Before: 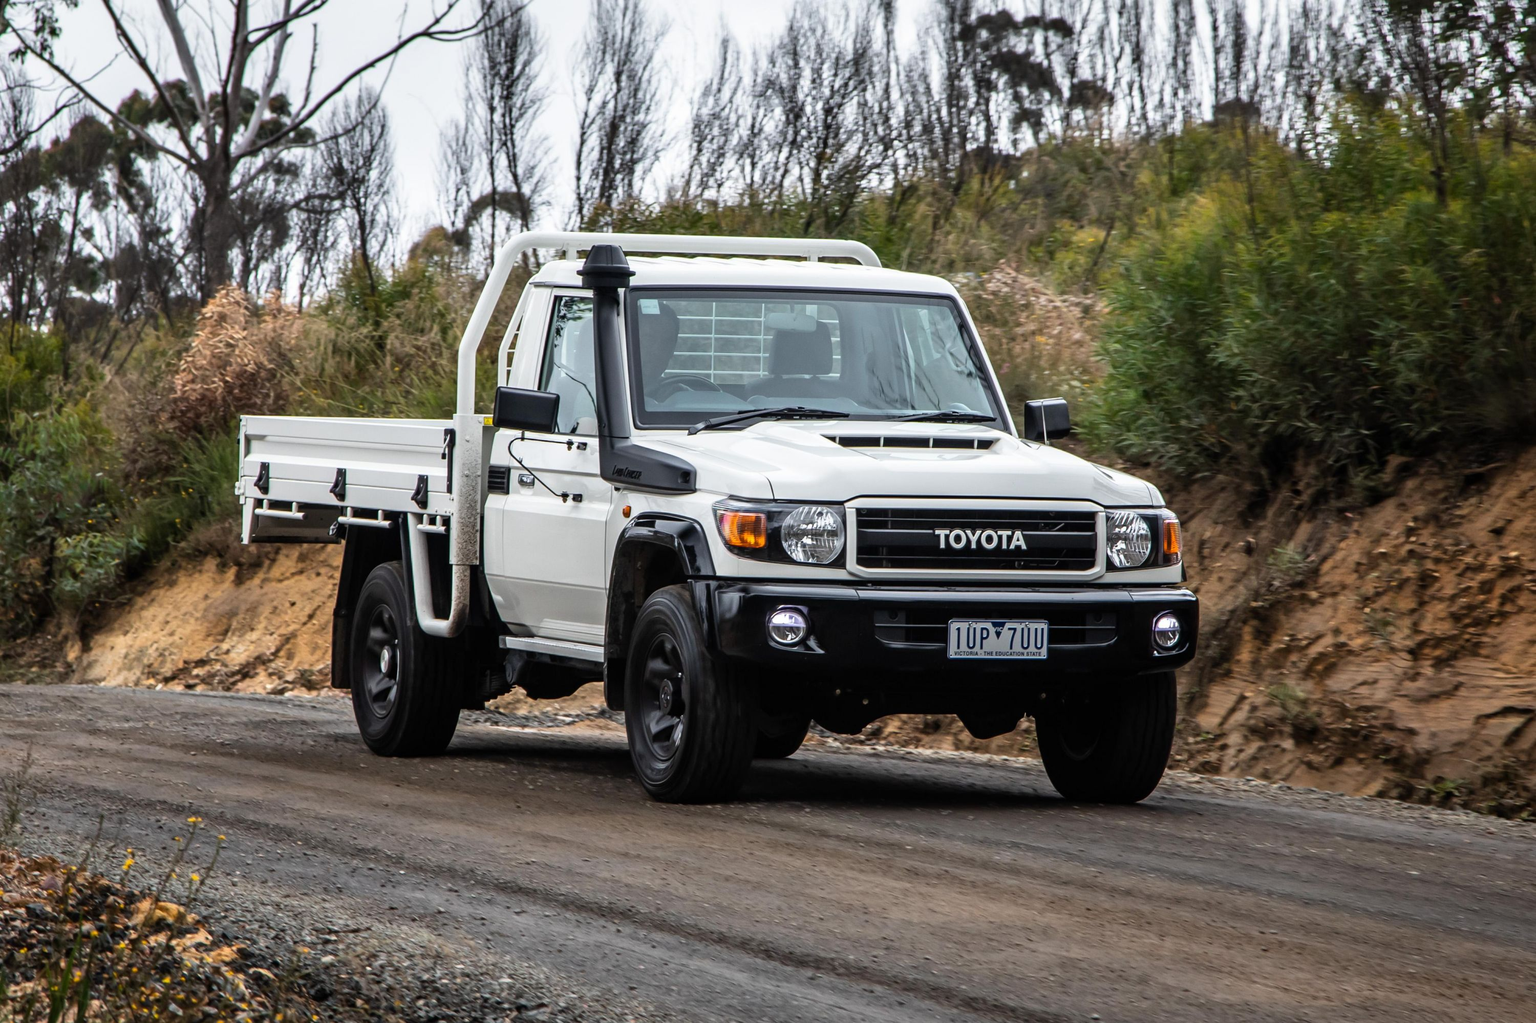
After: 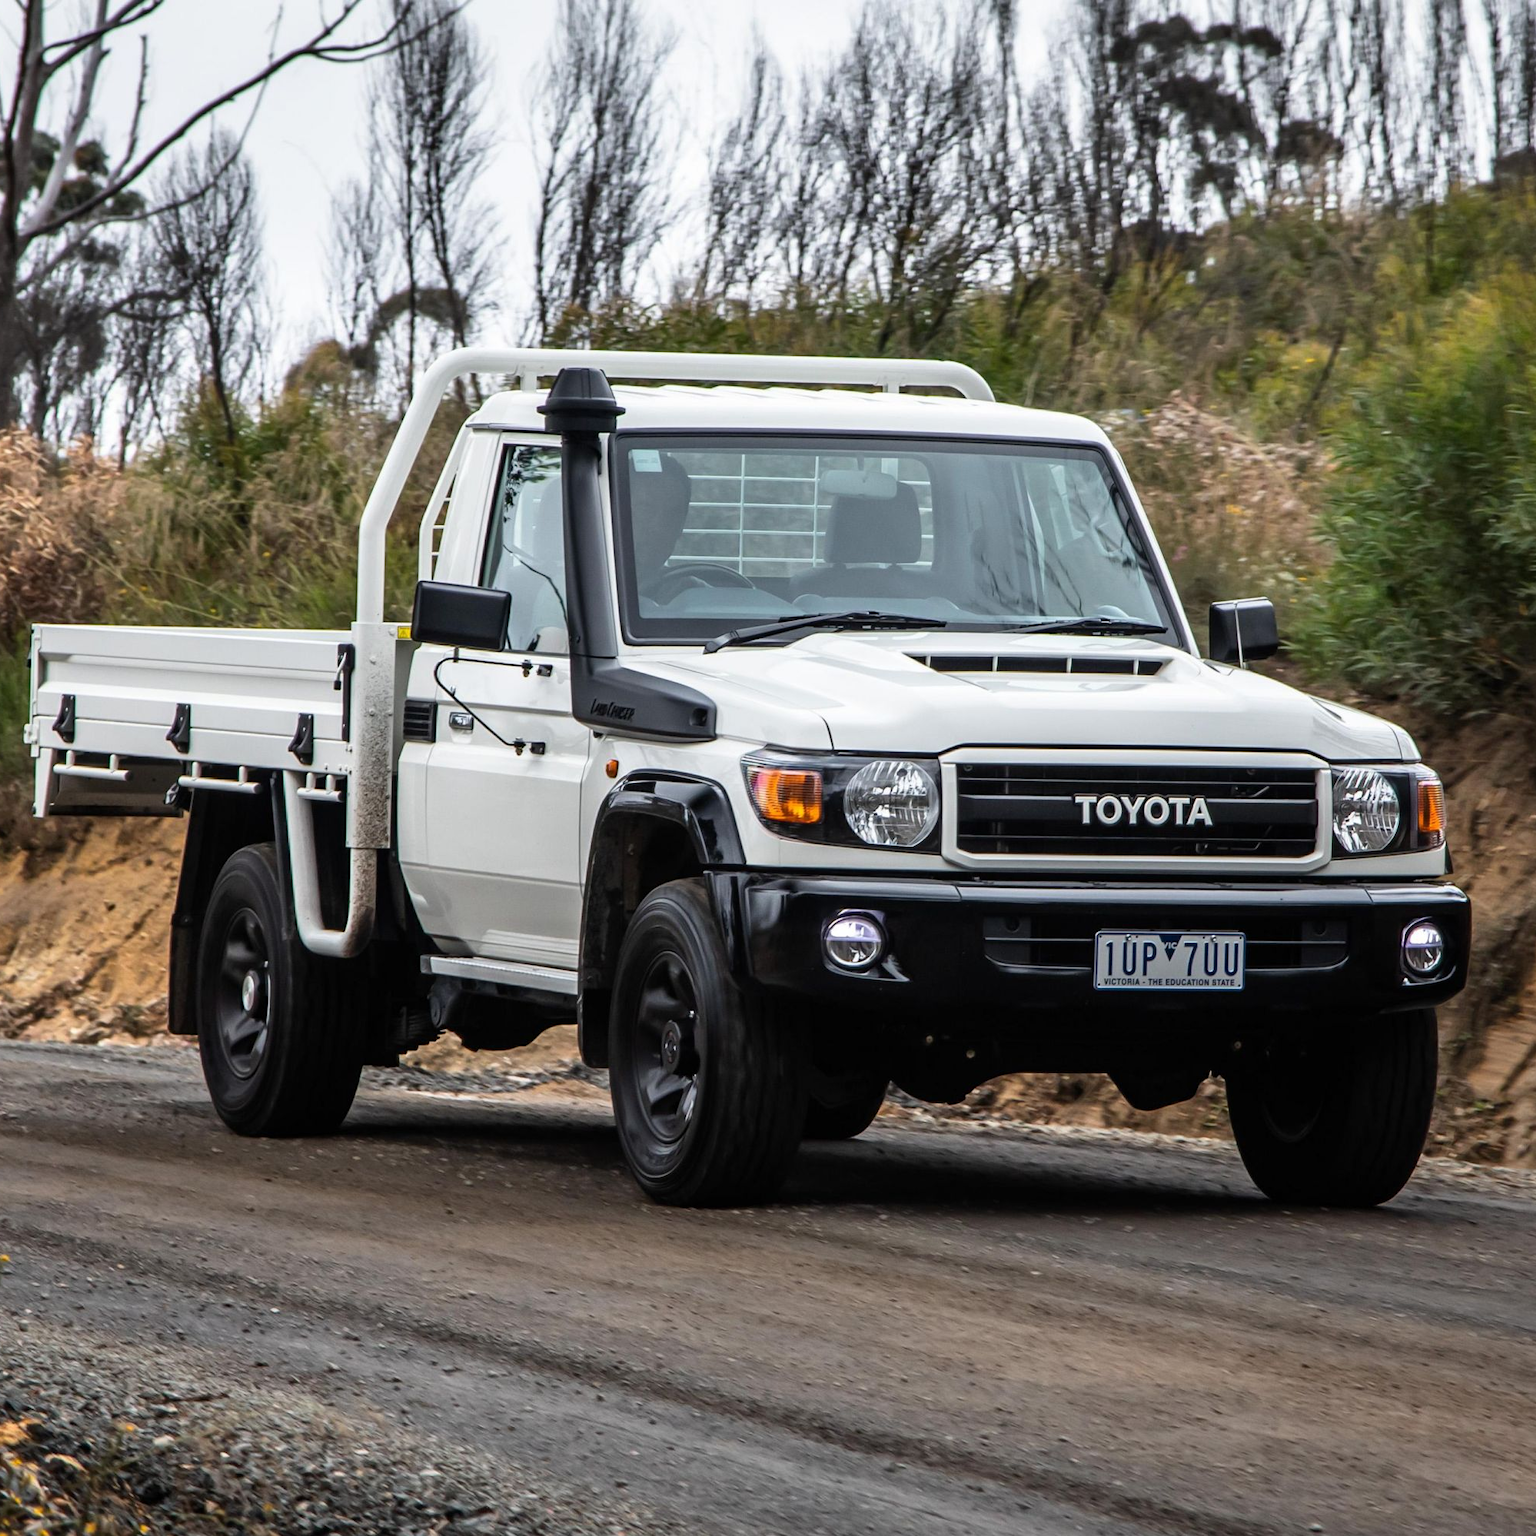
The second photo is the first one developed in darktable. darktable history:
crop and rotate: left 14.325%, right 19.068%
